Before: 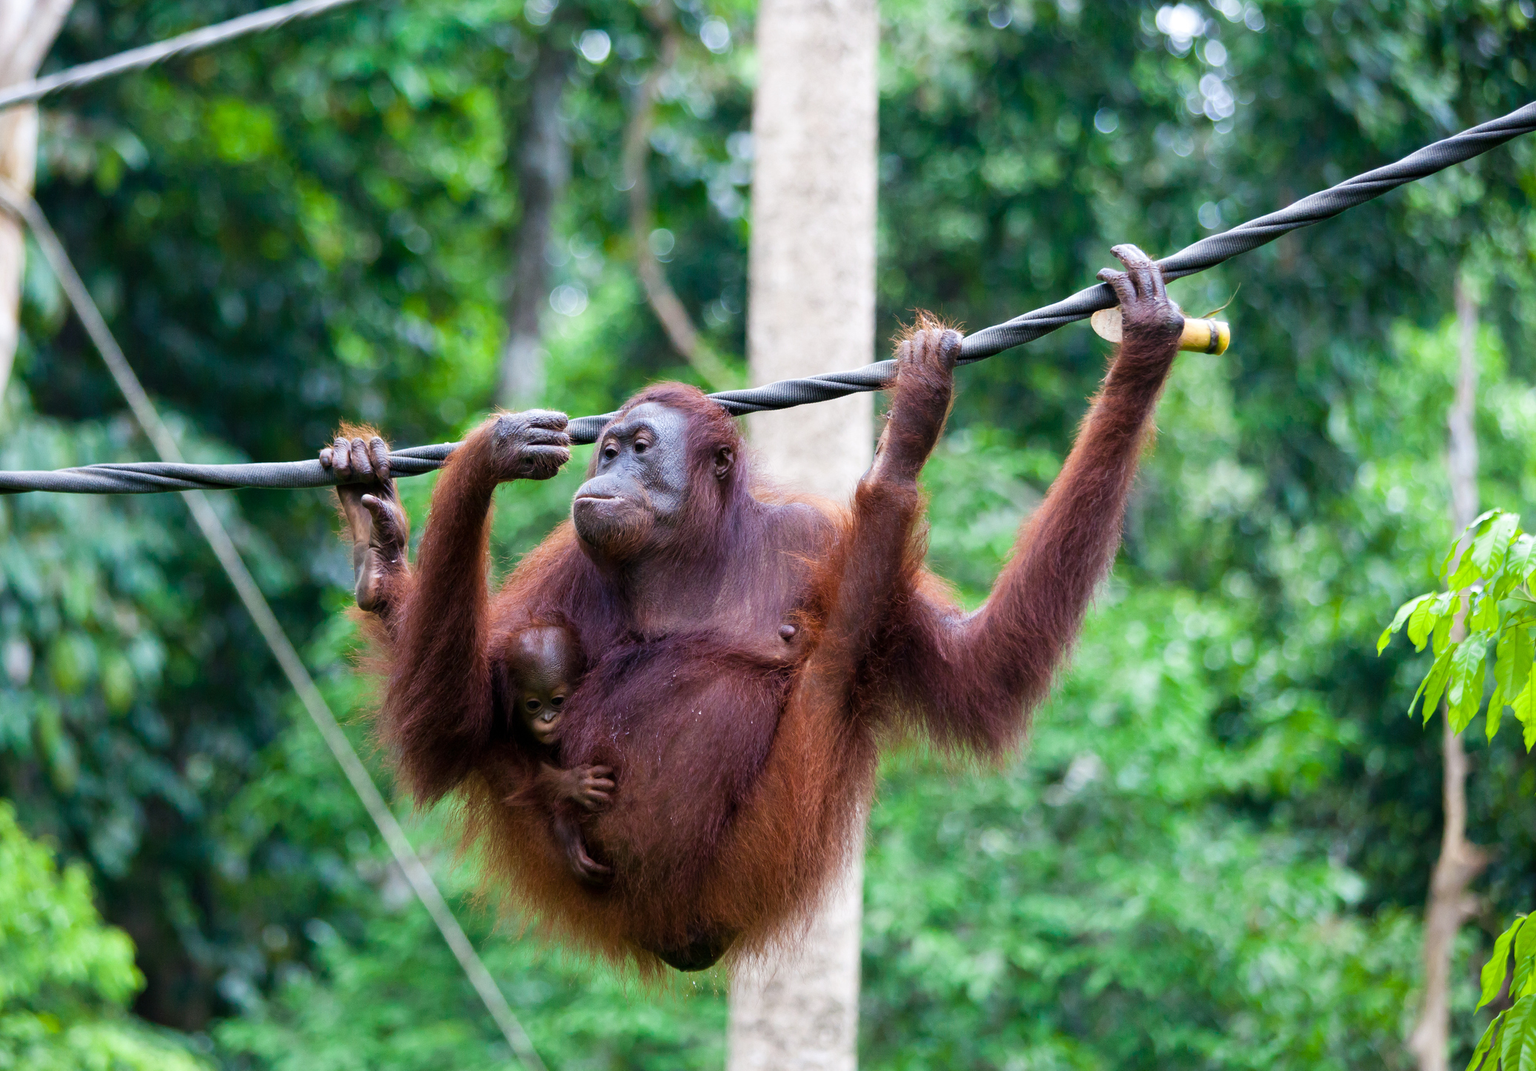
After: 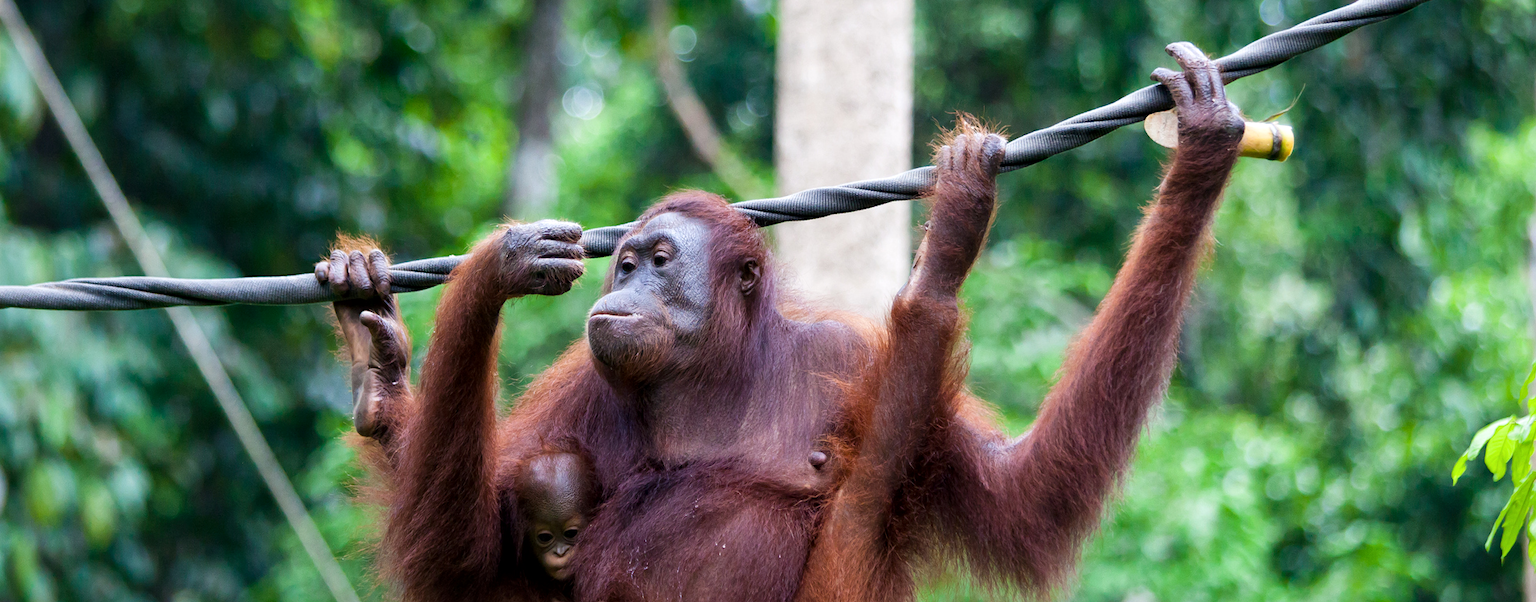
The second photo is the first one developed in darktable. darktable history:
crop: left 1.744%, top 19.225%, right 5.069%, bottom 28.357%
local contrast: mode bilateral grid, contrast 20, coarseness 50, detail 120%, midtone range 0.2
